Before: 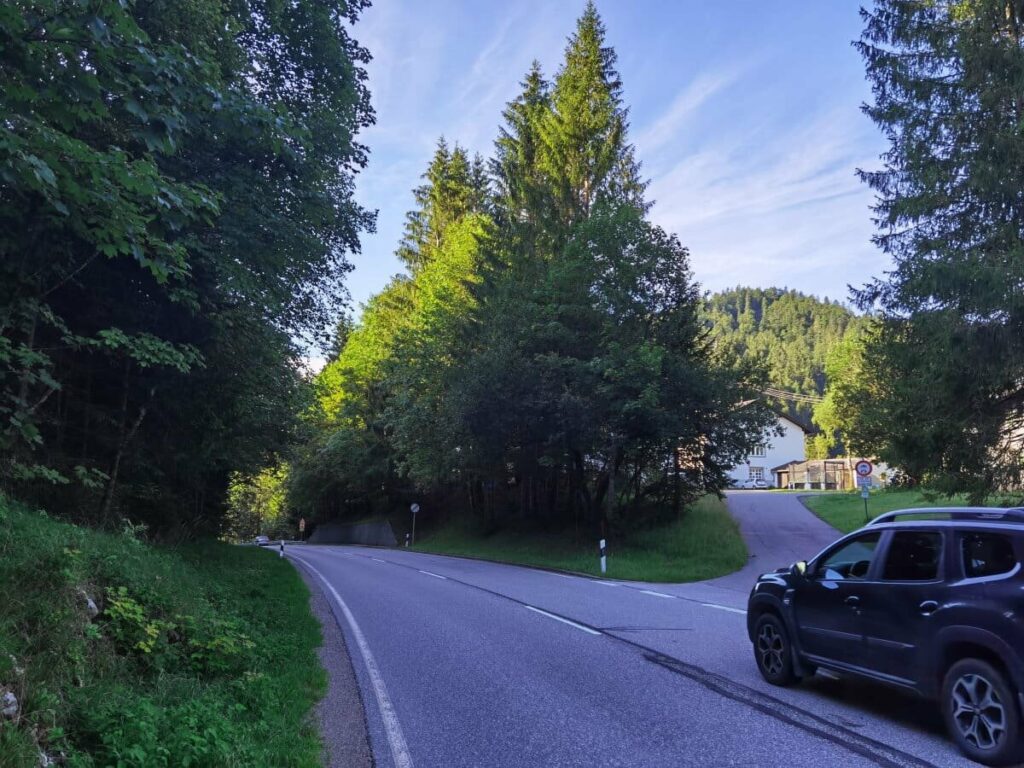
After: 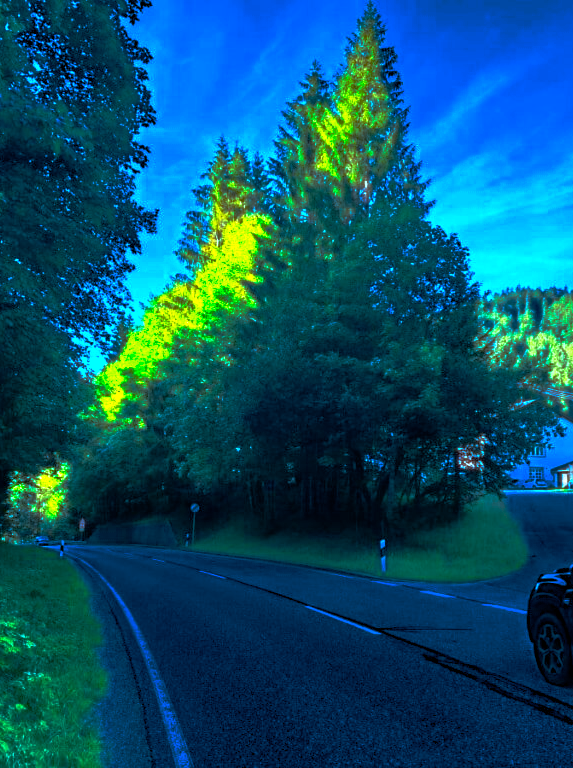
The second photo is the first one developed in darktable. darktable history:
color calibration: output R [1.422, -0.35, -0.252, 0], output G [-0.238, 1.259, -0.084, 0], output B [-0.081, -0.196, 1.58, 0], output brightness [0.49, 0.671, -0.57, 0], x 0.37, y 0.382, temperature 4317.31 K
tone equalizer: -7 EV 0.155 EV, -6 EV 0.637 EV, -5 EV 1.16 EV, -4 EV 1.36 EV, -3 EV 1.18 EV, -2 EV 0.6 EV, -1 EV 0.15 EV
base curve: curves: ch0 [(0, 0) (0.564, 0.291) (0.802, 0.731) (1, 1)], preserve colors none
crop: left 21.523%, right 22.479%
